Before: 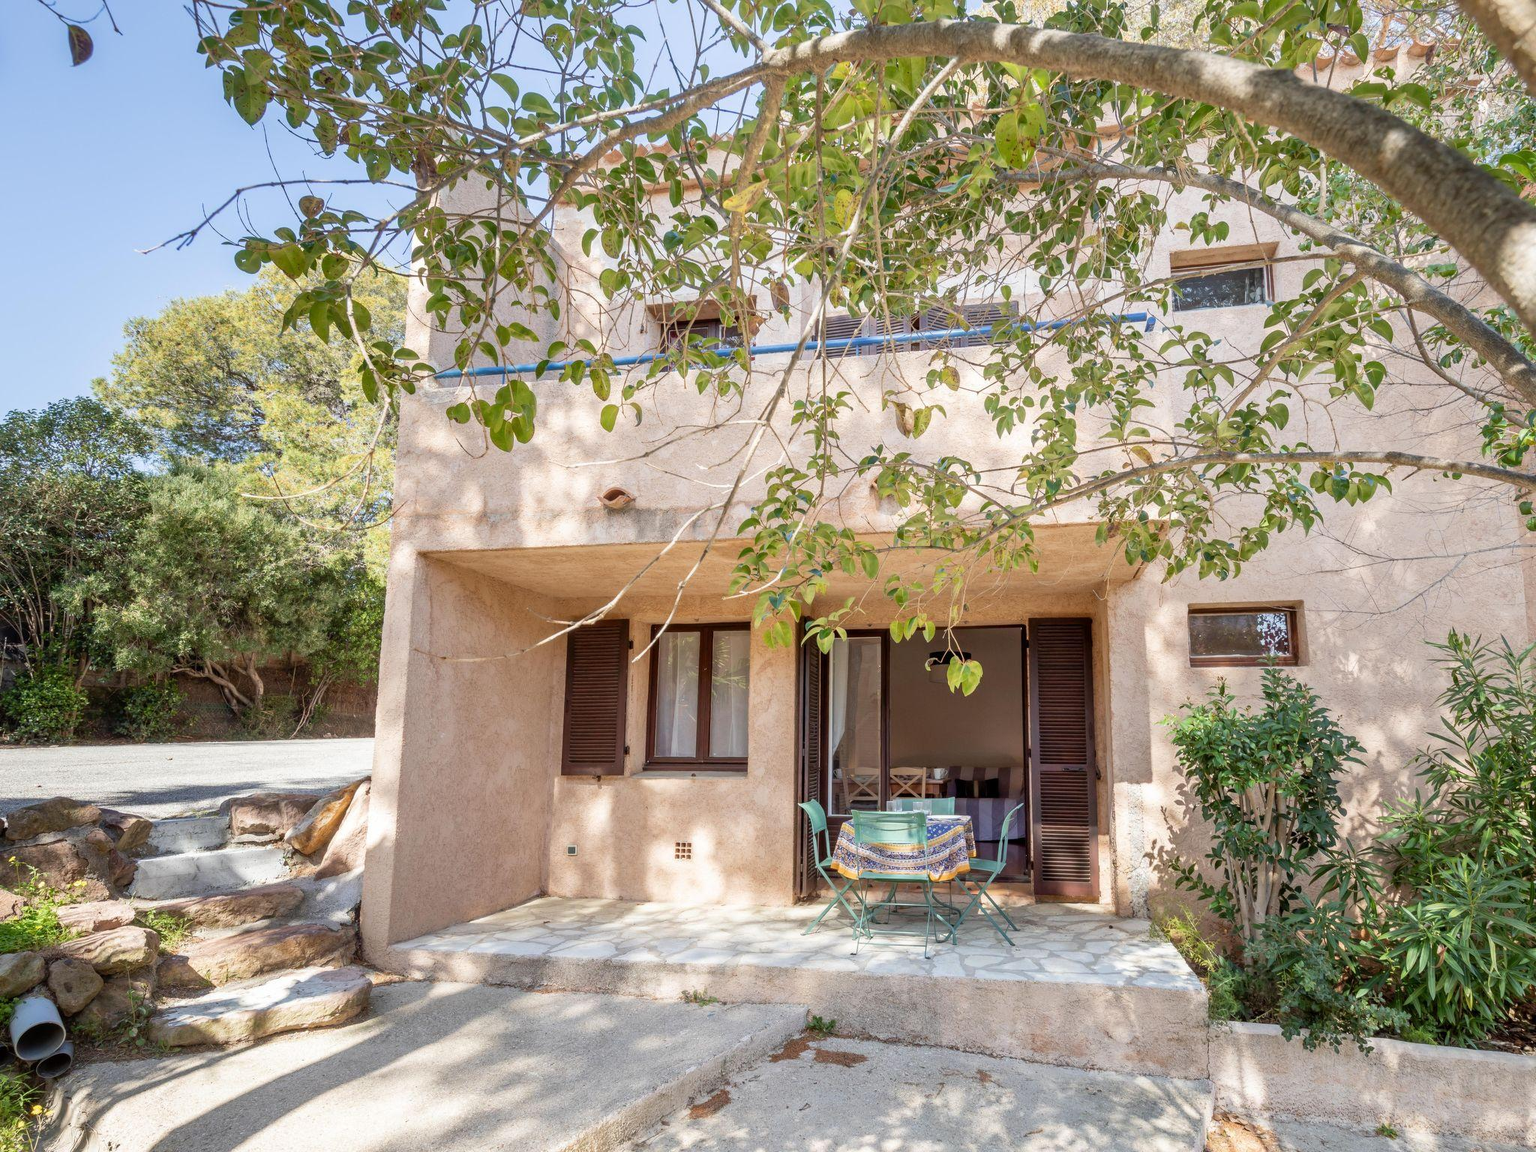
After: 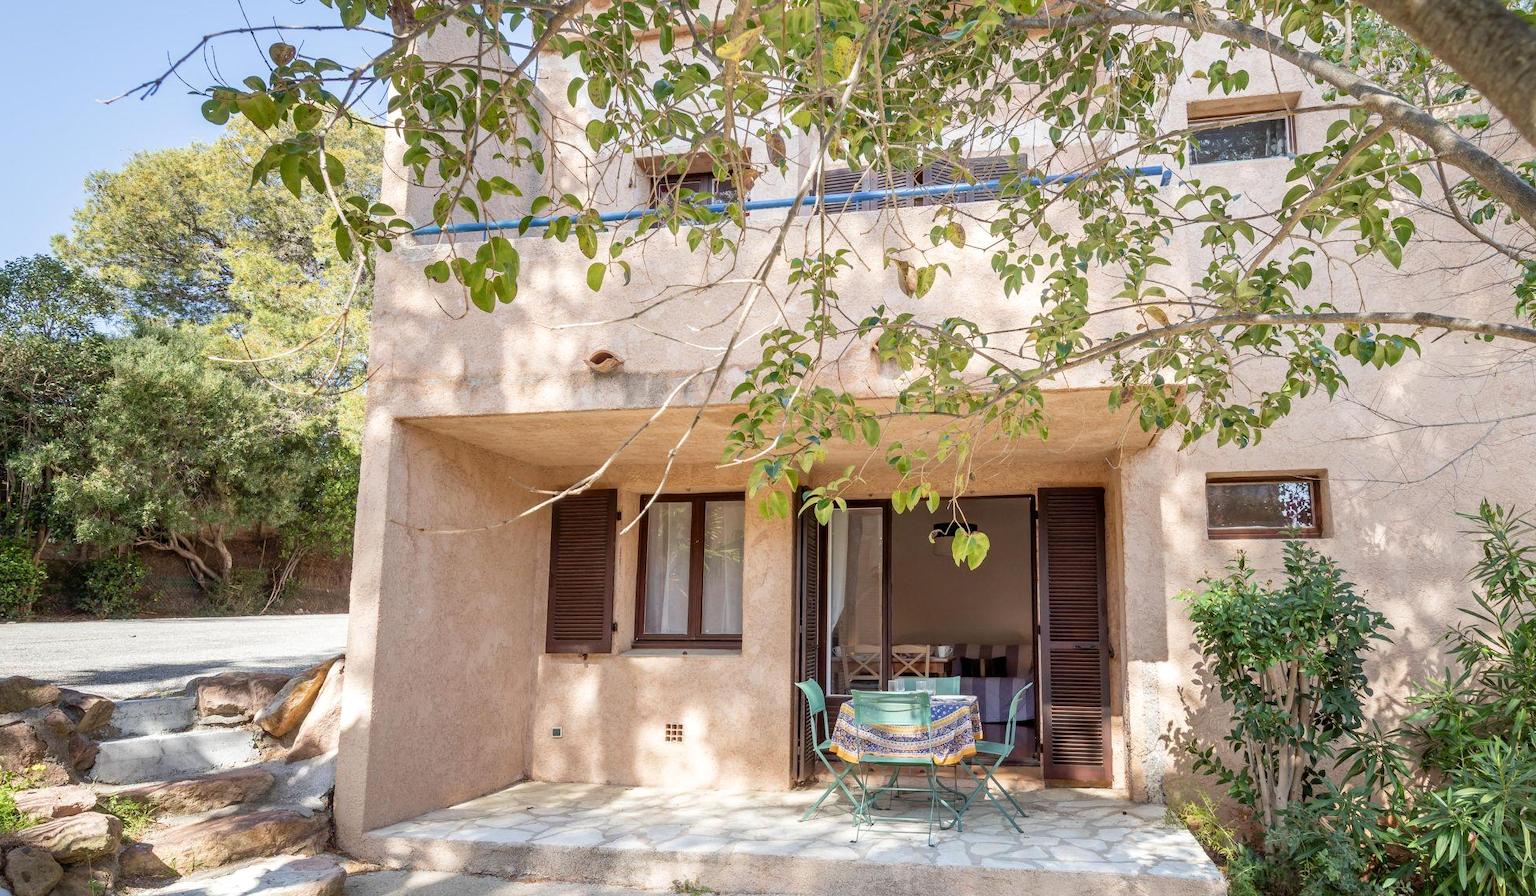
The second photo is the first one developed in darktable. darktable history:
crop and rotate: left 2.853%, top 13.522%, right 2.215%, bottom 12.589%
shadows and highlights: shadows 11.74, white point adjustment 1.23, highlights -0.662, soften with gaussian
